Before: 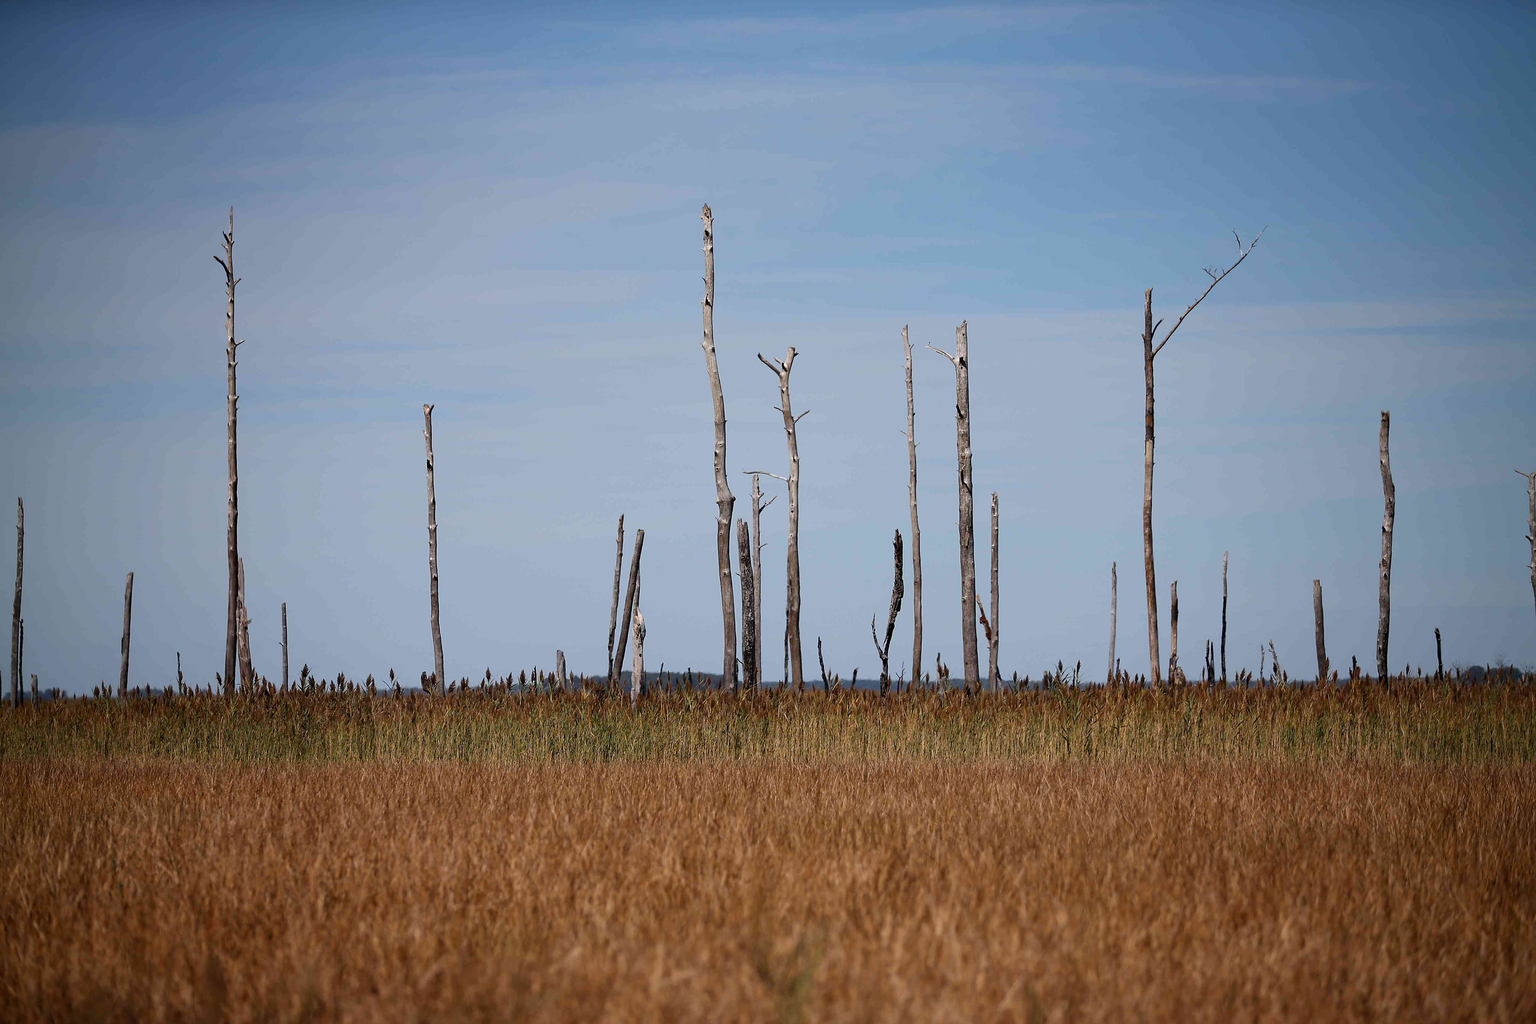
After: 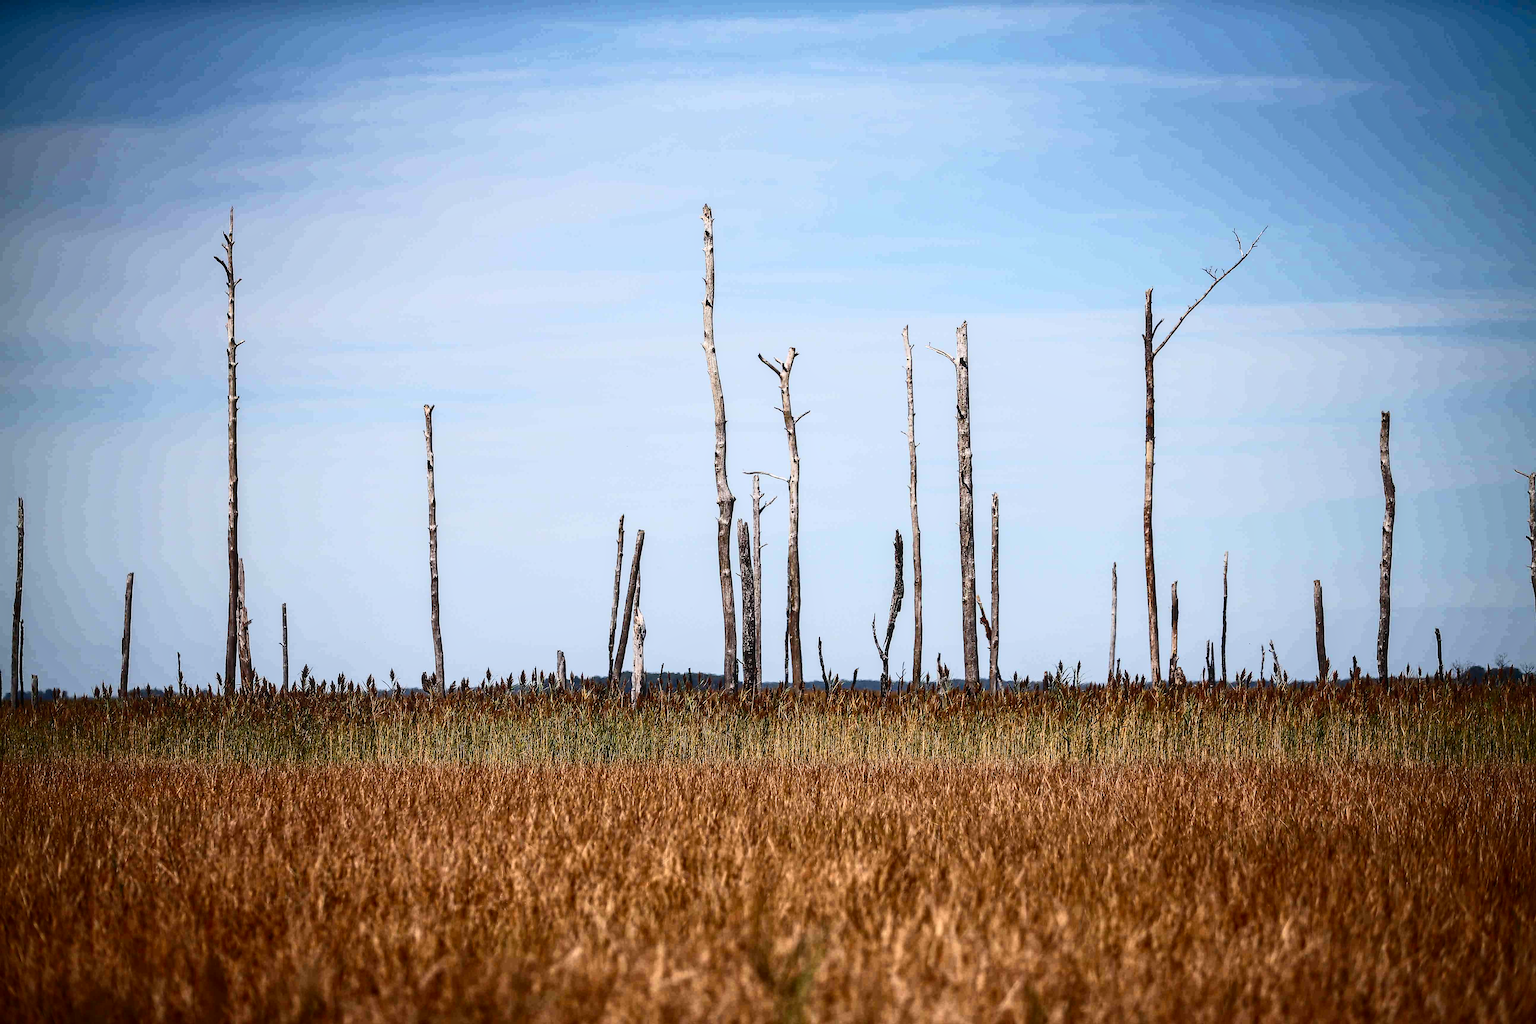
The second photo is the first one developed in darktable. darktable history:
local contrast: on, module defaults
tone curve: curves: ch0 [(0, 0.012) (0.056, 0.046) (0.218, 0.213) (0.606, 0.62) (0.82, 0.846) (1, 1)]; ch1 [(0, 0) (0.226, 0.261) (0.403, 0.437) (0.469, 0.472) (0.495, 0.499) (0.508, 0.503) (0.545, 0.555) (0.59, 0.598) (0.686, 0.728) (1, 1)]; ch2 [(0, 0) (0.269, 0.299) (0.459, 0.45) (0.498, 0.499) (0.523, 0.512) (0.568, 0.558) (0.634, 0.617) (0.698, 0.677) (0.806, 0.769) (1, 1)], preserve colors none
sharpen: radius 1.815, amount 0.392, threshold 1.506
tone equalizer: -8 EV -0.565 EV
contrast brightness saturation: contrast 0.408, brightness 0.113, saturation 0.21
